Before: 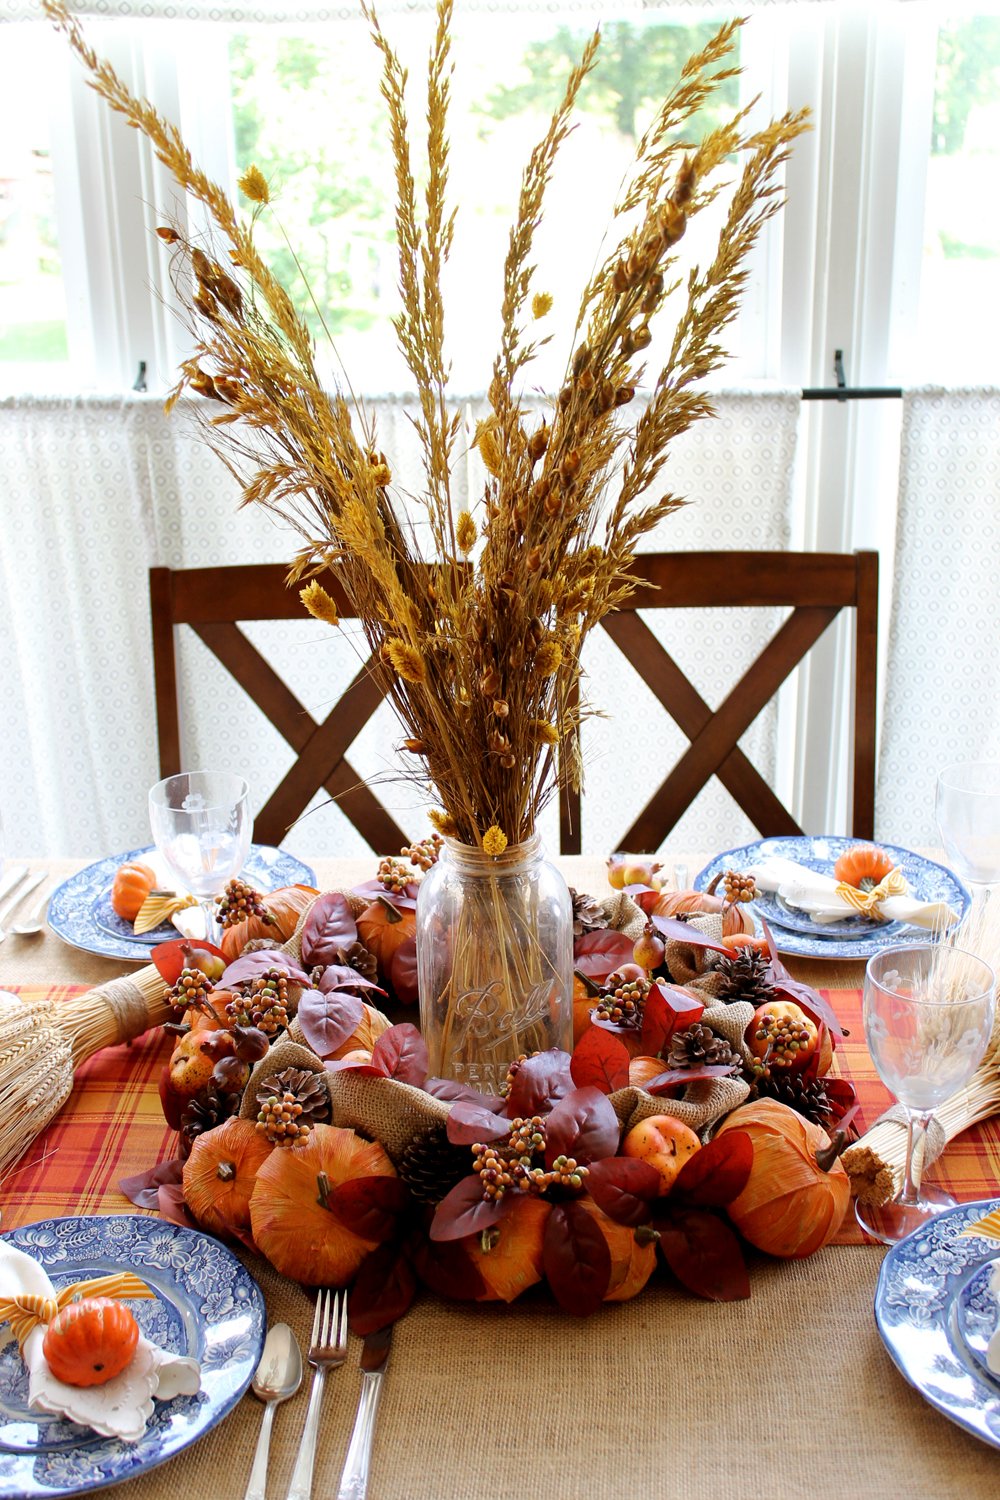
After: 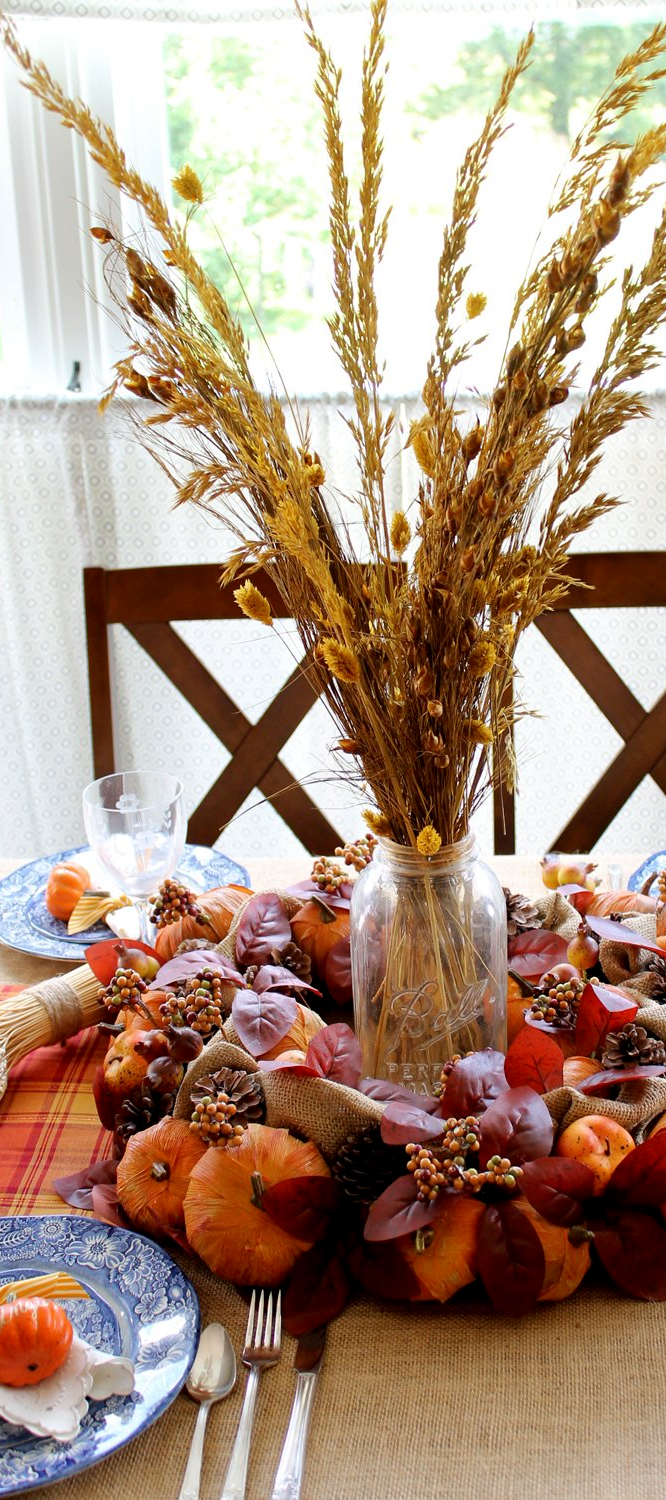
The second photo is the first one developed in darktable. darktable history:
crop and rotate: left 6.617%, right 26.717%
exposure: black level correction 0.001, compensate highlight preservation false
